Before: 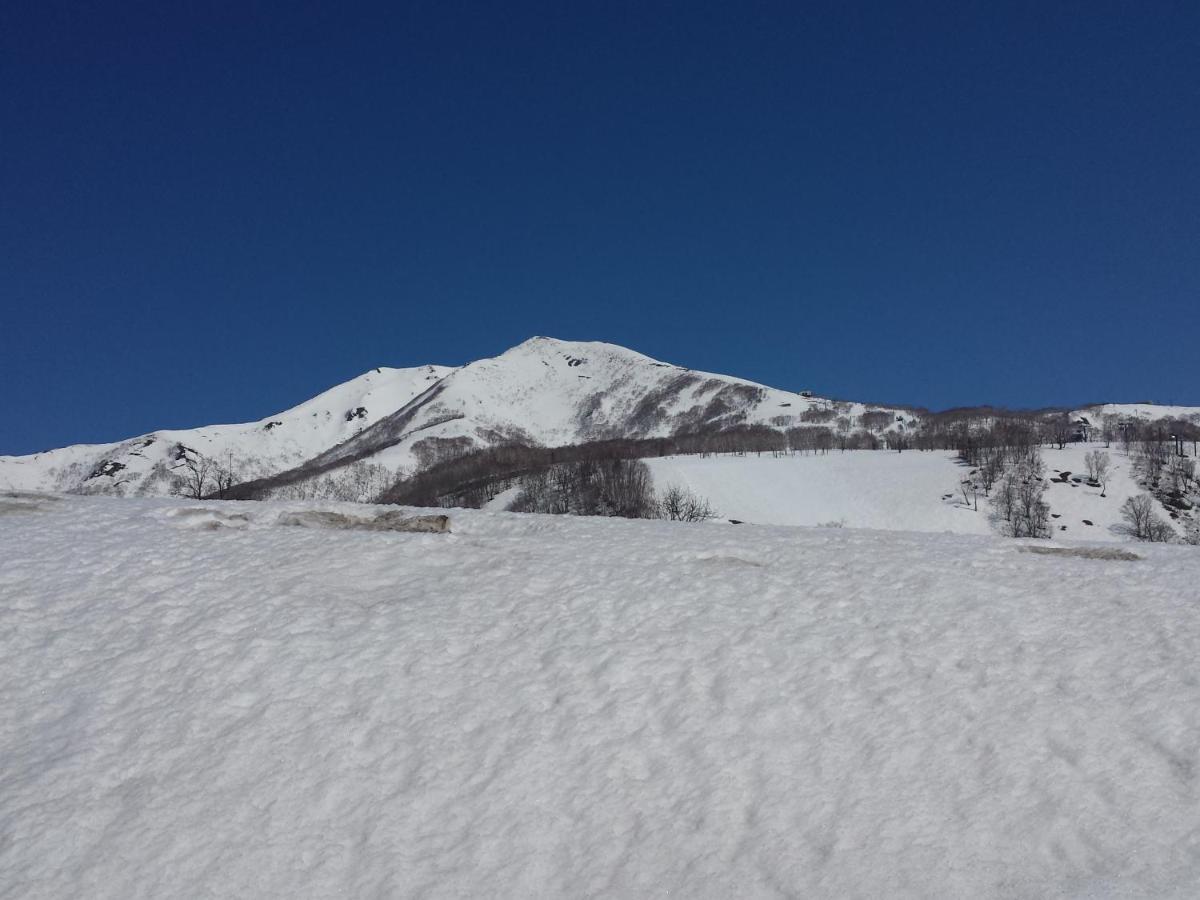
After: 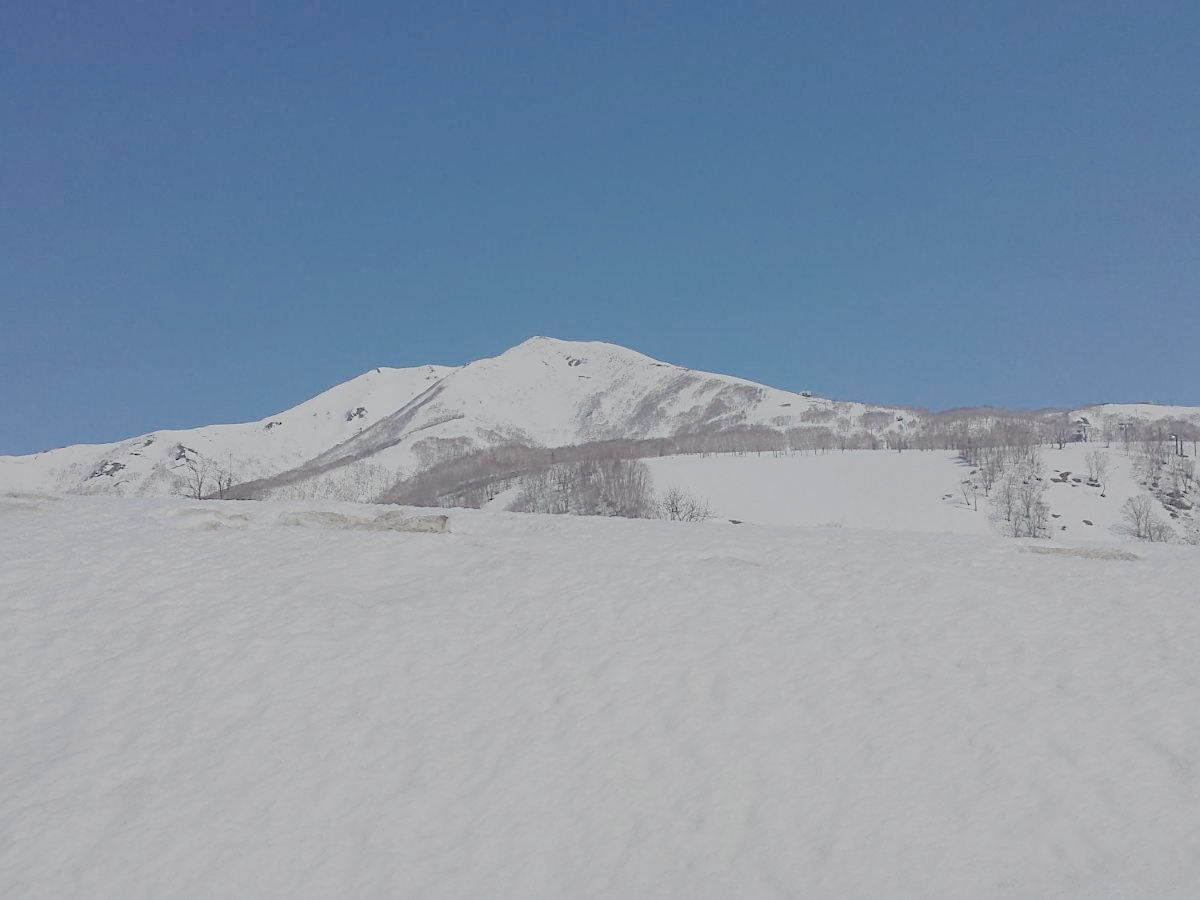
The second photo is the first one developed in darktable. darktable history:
sharpen: on, module defaults
exposure: exposure 0.033 EV
filmic rgb: black relative exposure -8.2 EV, white relative exposure 4.4 EV, threshold 3 EV, hardness 3.93, latitude 50%, contrast 0.765, color science v5 (2021), contrast in shadows safe, contrast in highlights safe
color balance rgb: linear chroma grading › global chroma -3%
